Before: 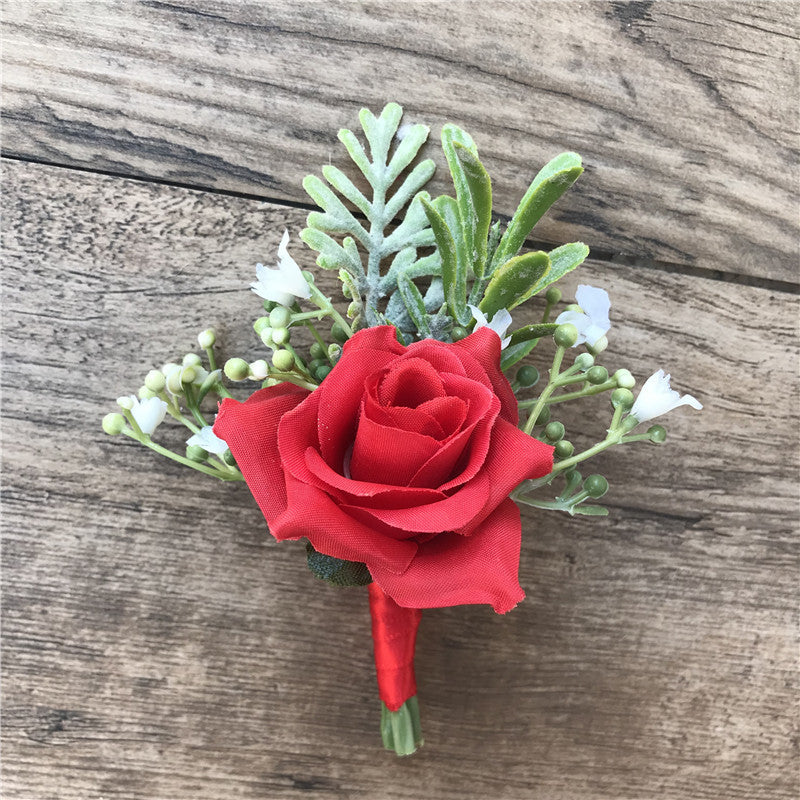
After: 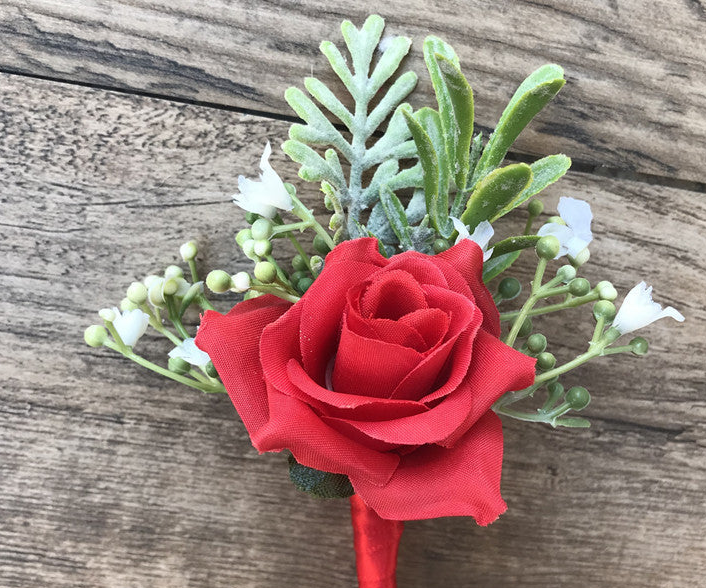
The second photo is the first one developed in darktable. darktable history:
crop and rotate: left 2.342%, top 11.03%, right 9.406%, bottom 15.391%
